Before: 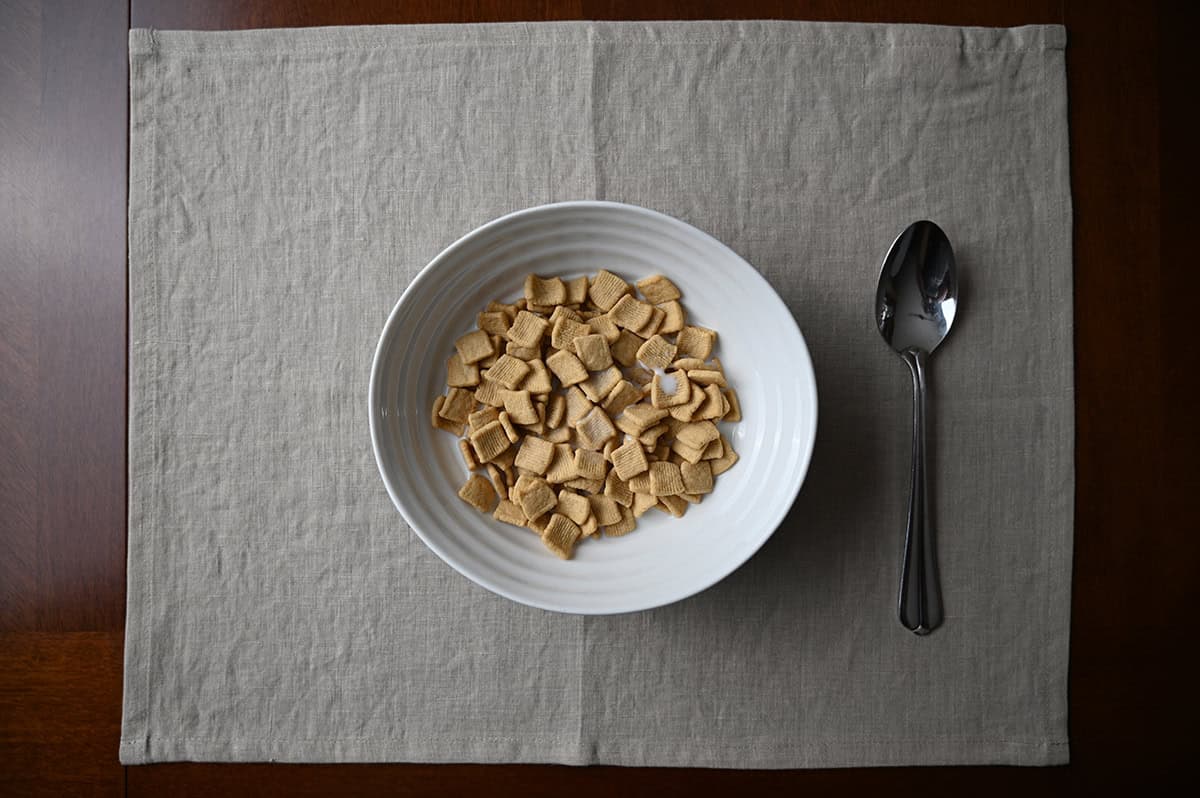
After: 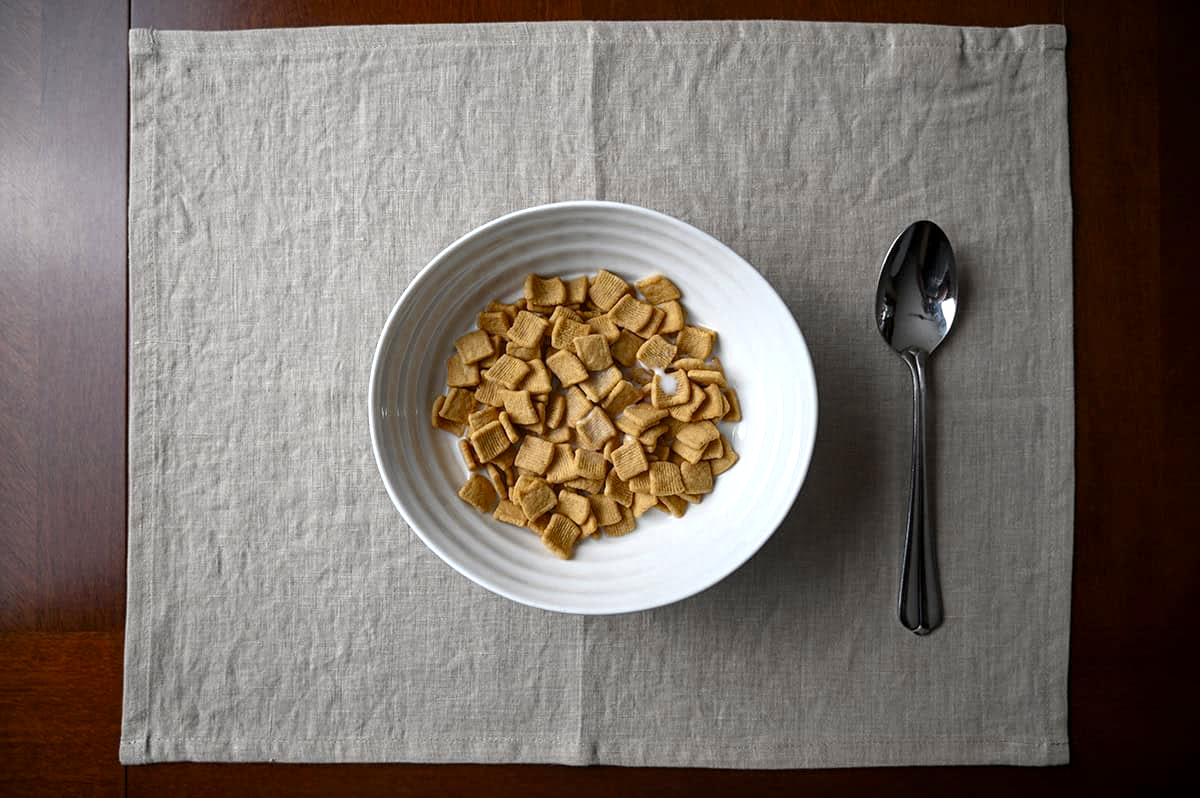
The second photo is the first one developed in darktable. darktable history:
exposure: black level correction 0.001, exposure 0.498 EV, compensate highlight preservation false
local contrast: on, module defaults
color zones: curves: ch0 [(0.11, 0.396) (0.195, 0.36) (0.25, 0.5) (0.303, 0.412) (0.357, 0.544) (0.75, 0.5) (0.967, 0.328)]; ch1 [(0, 0.468) (0.112, 0.512) (0.202, 0.6) (0.25, 0.5) (0.307, 0.352) (0.357, 0.544) (0.75, 0.5) (0.963, 0.524)]
